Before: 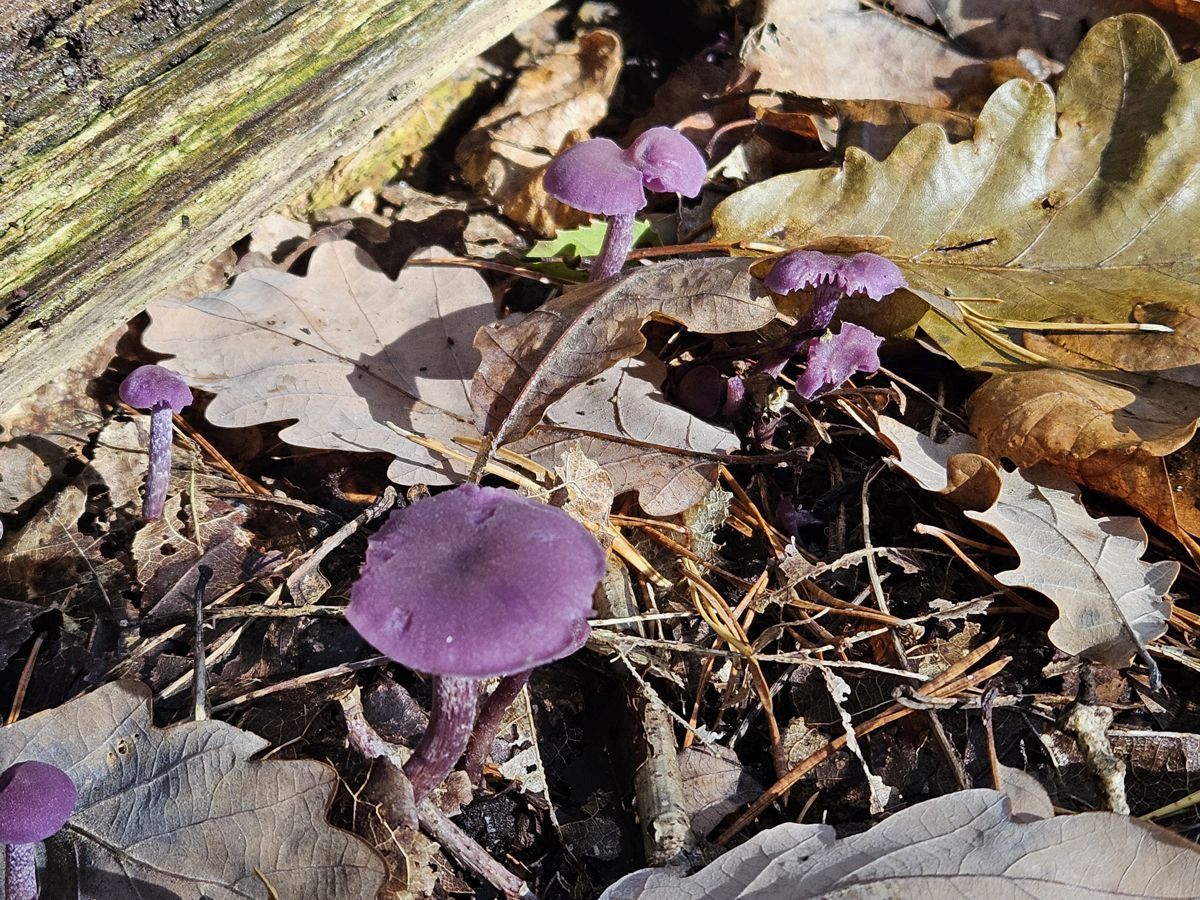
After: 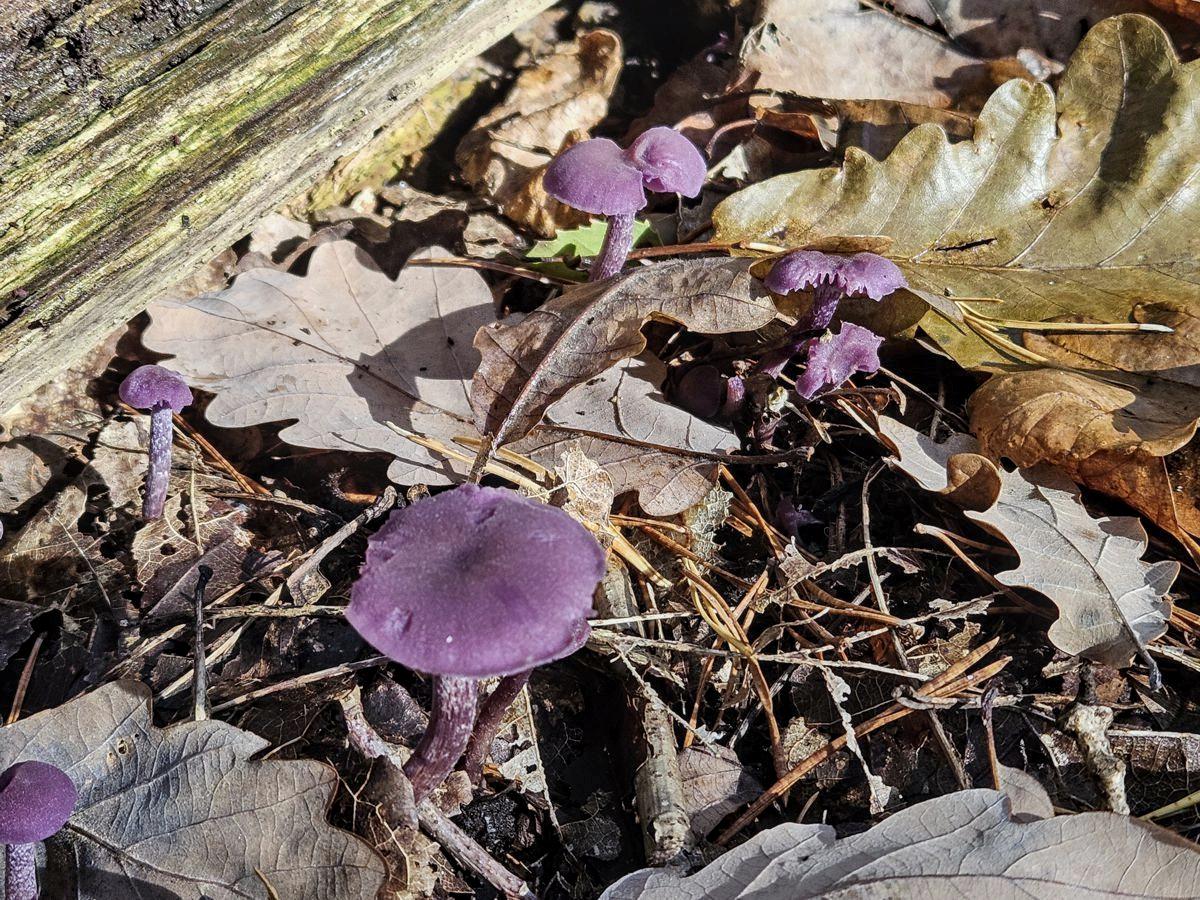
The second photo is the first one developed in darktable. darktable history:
local contrast: on, module defaults
contrast brightness saturation: saturation -0.1
